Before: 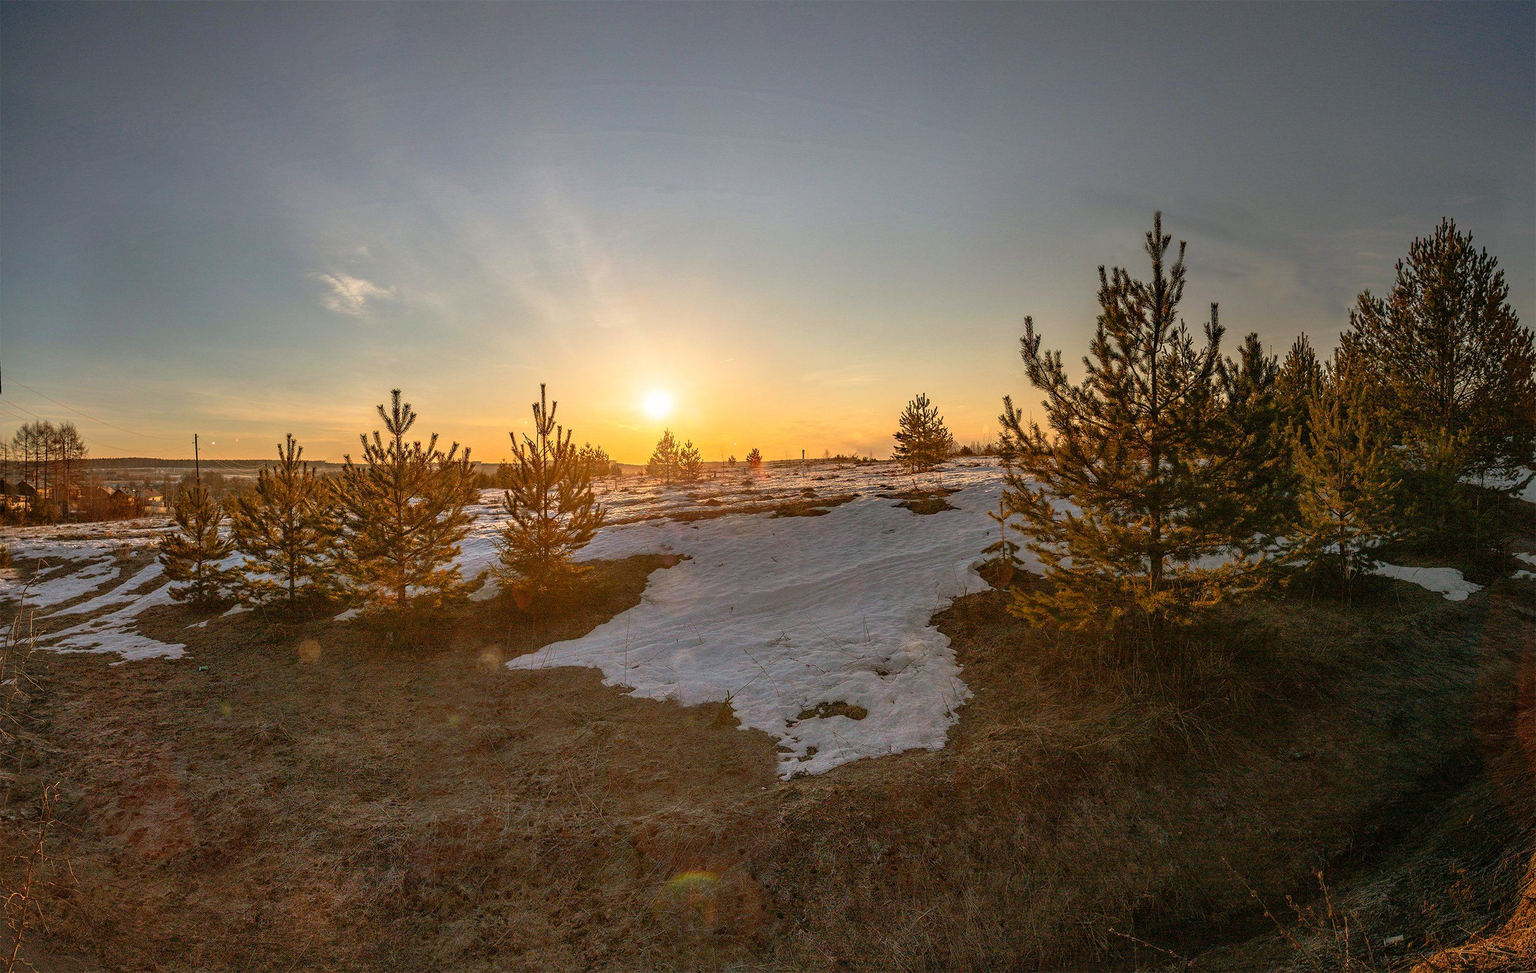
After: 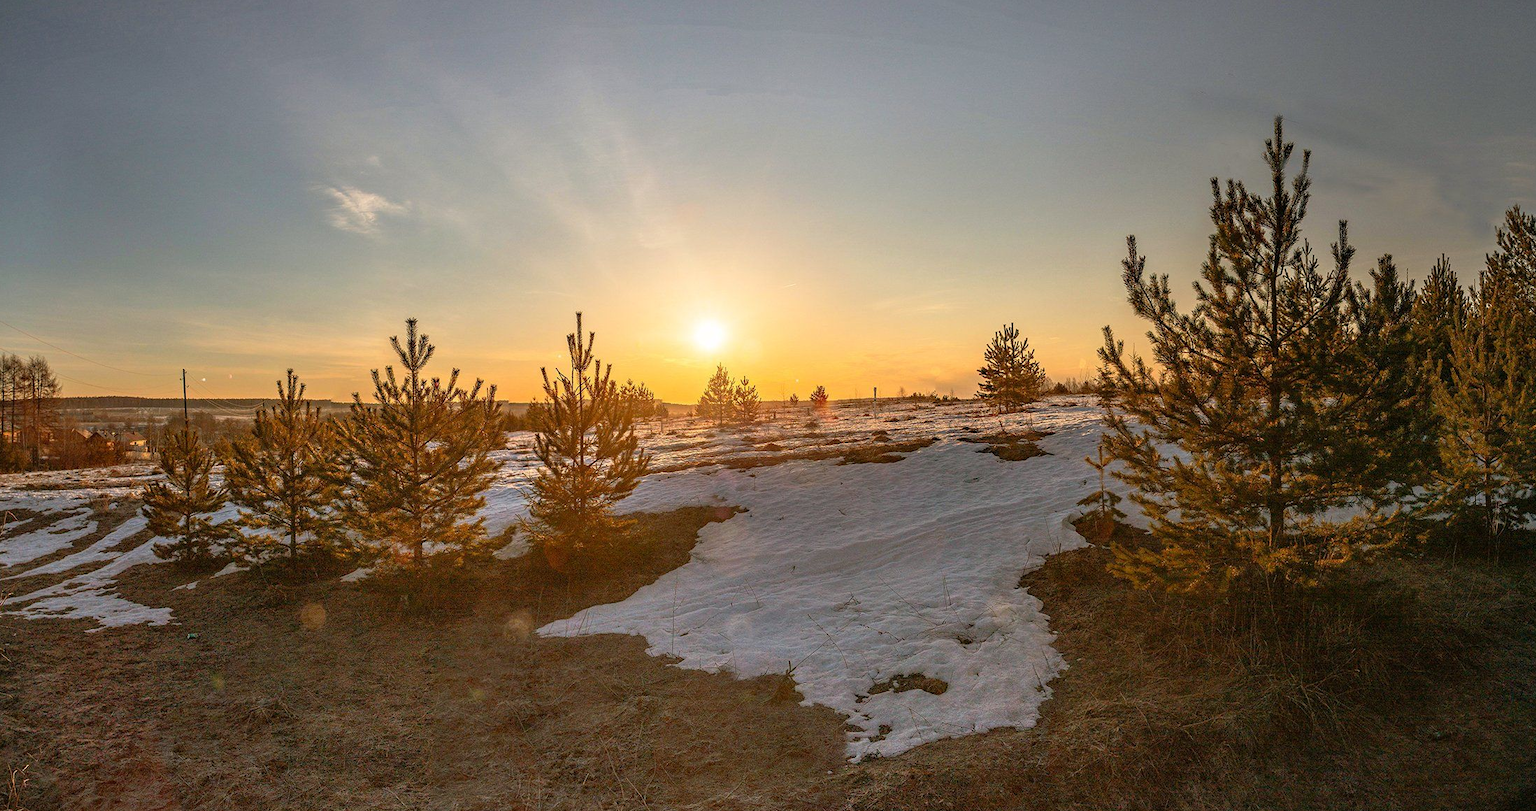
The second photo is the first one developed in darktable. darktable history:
crop and rotate: left 2.288%, top 11.265%, right 9.793%, bottom 15.357%
